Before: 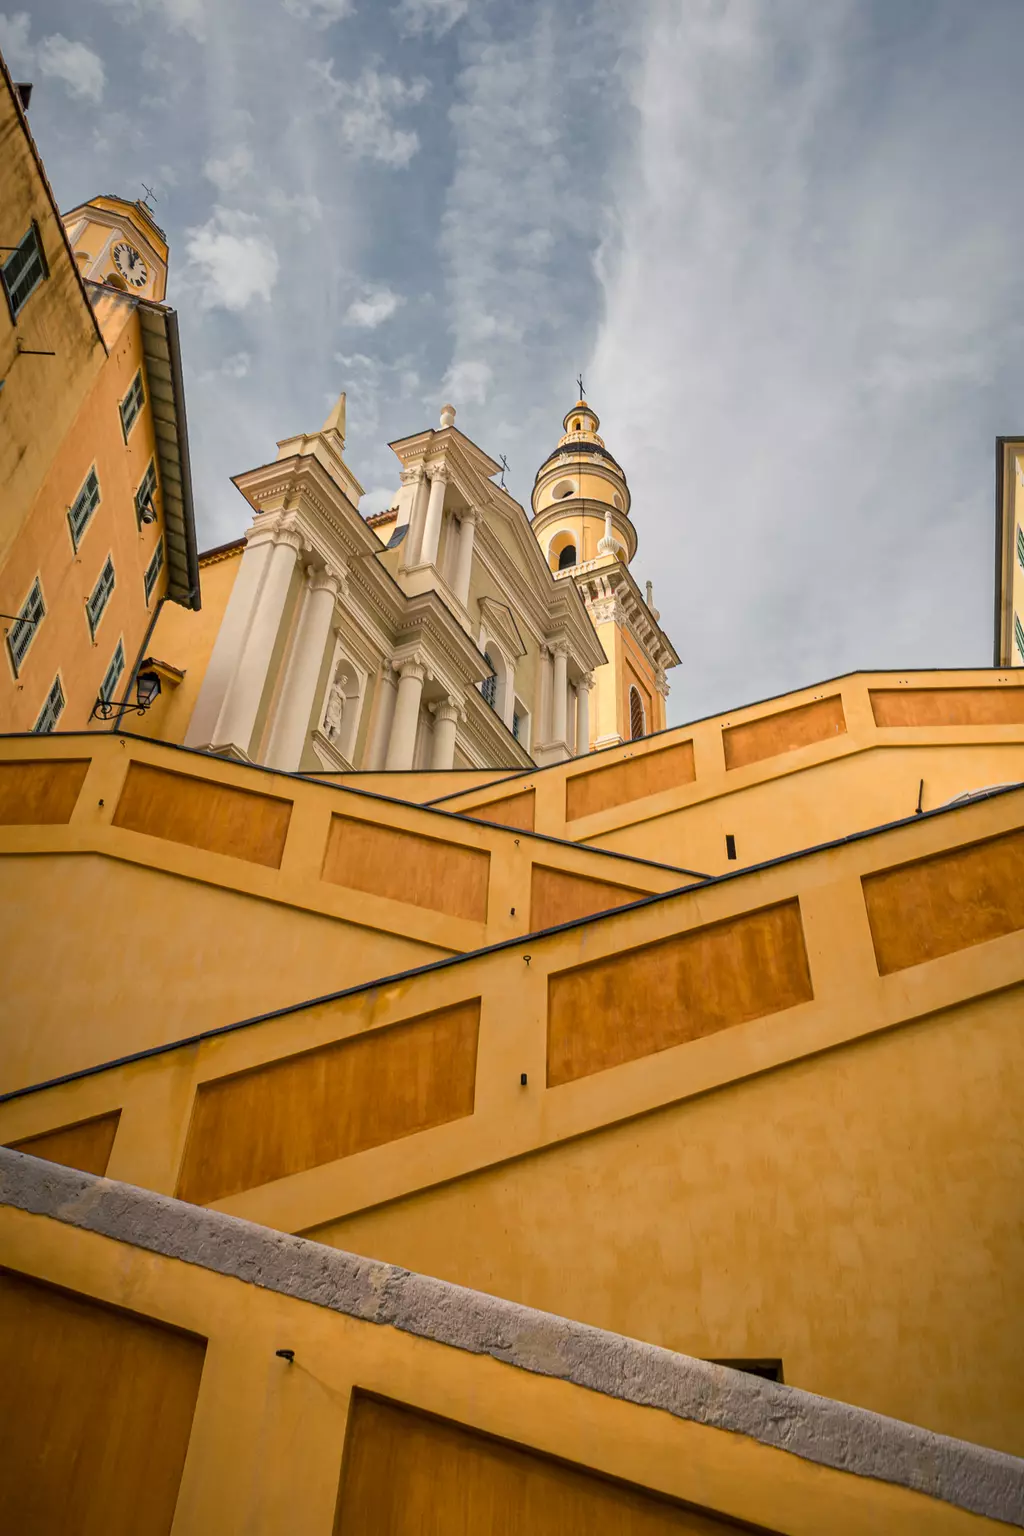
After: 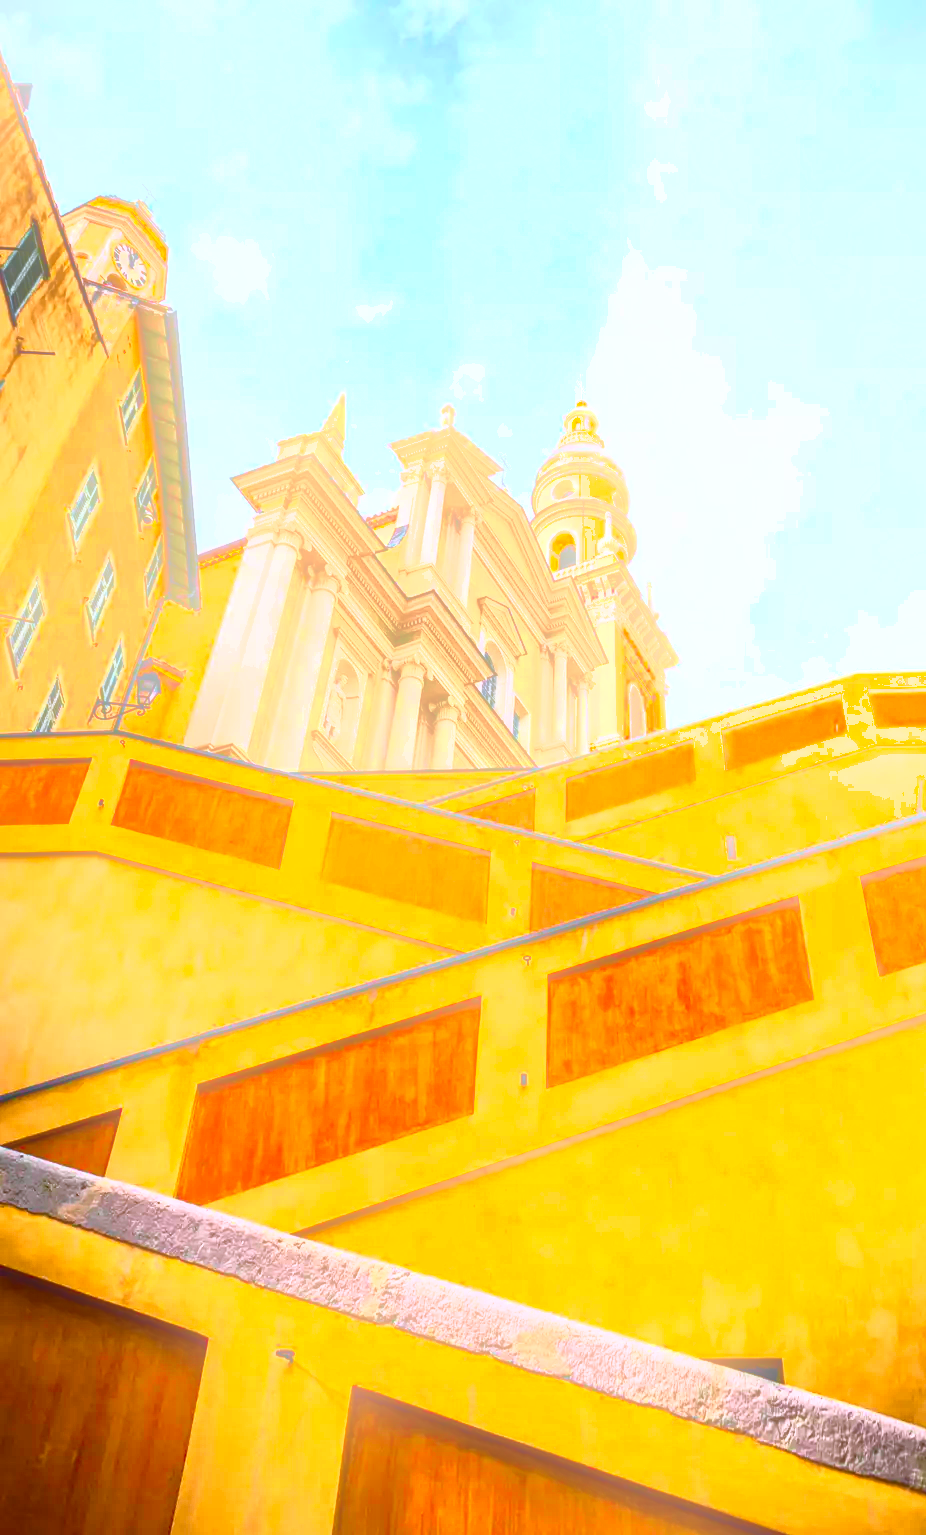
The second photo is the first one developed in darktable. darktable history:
crop: right 9.509%, bottom 0.031%
contrast brightness saturation: contrast 1, brightness 1, saturation 1
bloom: size 16%, threshold 98%, strength 20%
tone curve: curves: ch0 [(0, 0) (0.081, 0.044) (0.192, 0.125) (0.283, 0.238) (0.416, 0.449) (0.495, 0.524) (0.686, 0.743) (0.826, 0.865) (0.978, 0.988)]; ch1 [(0, 0) (0.161, 0.092) (0.35, 0.33) (0.392, 0.392) (0.427, 0.426) (0.479, 0.472) (0.505, 0.497) (0.521, 0.514) (0.547, 0.568) (0.579, 0.597) (0.625, 0.627) (0.678, 0.733) (1, 1)]; ch2 [(0, 0) (0.346, 0.362) (0.404, 0.427) (0.502, 0.495) (0.531, 0.523) (0.549, 0.554) (0.582, 0.596) (0.629, 0.642) (0.717, 0.678) (1, 1)], color space Lab, independent channels, preserve colors none
shadows and highlights: soften with gaussian
local contrast: detail 130%
white balance: red 0.967, blue 1.119, emerald 0.756
